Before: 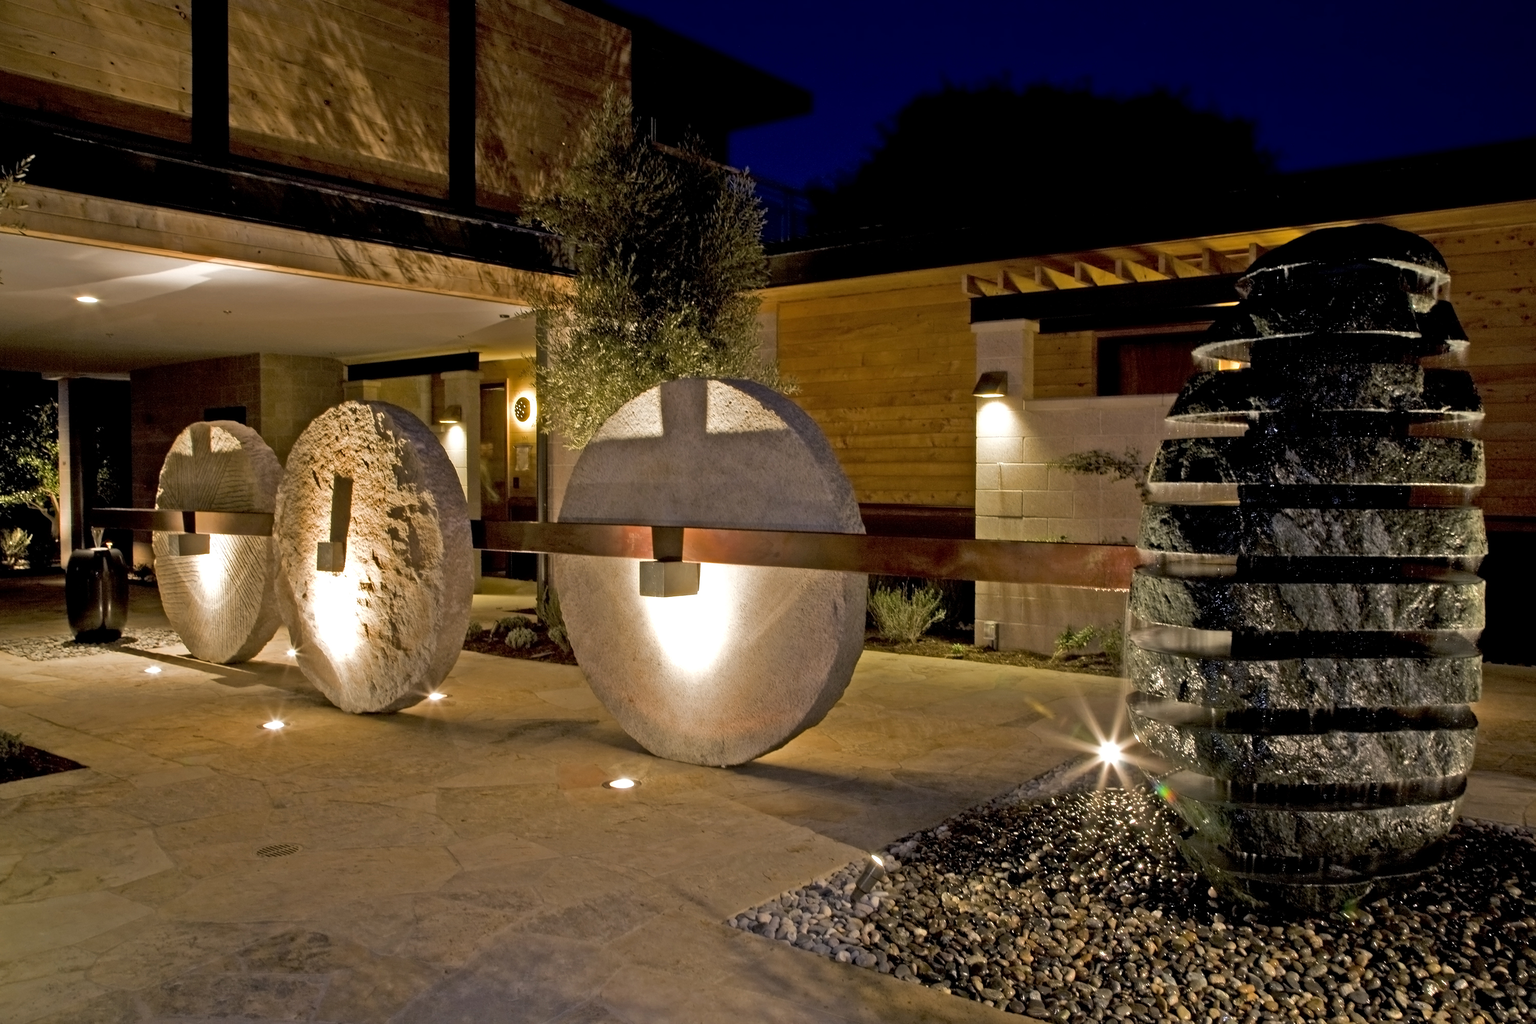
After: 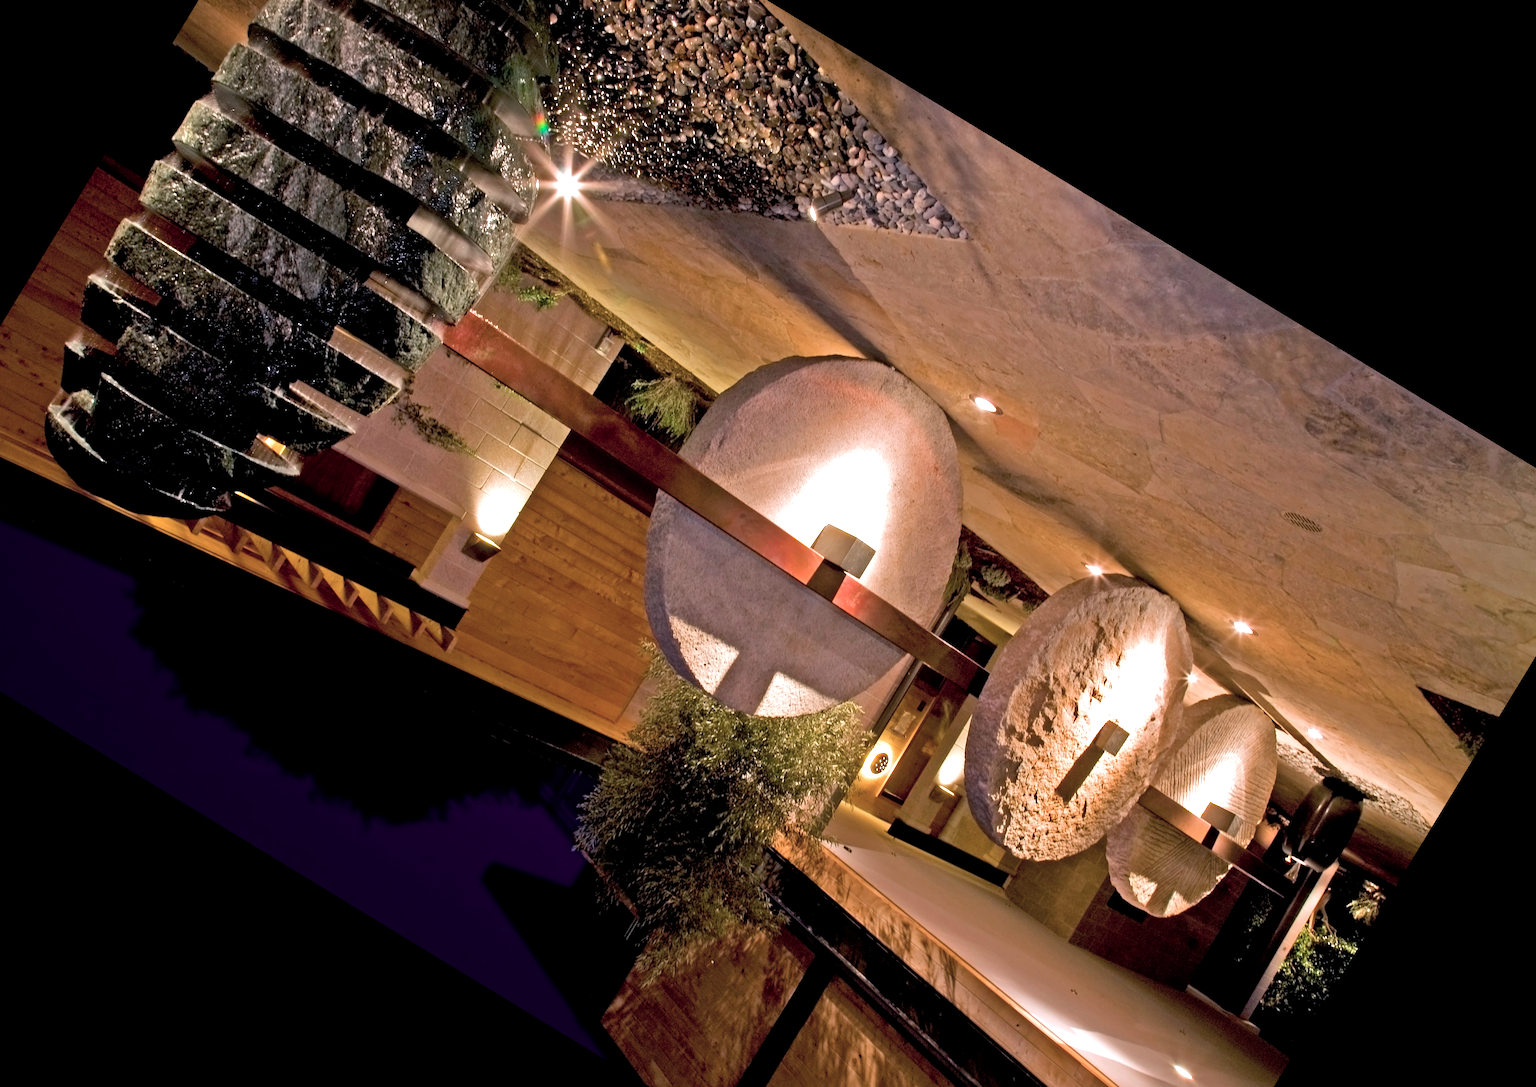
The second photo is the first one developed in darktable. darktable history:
exposure: exposure 0.507 EV, compensate highlight preservation false
color balance rgb: perceptual saturation grading › global saturation 25%, global vibrance 20%
color calibration: illuminant as shot in camera, x 0.358, y 0.373, temperature 4628.91 K
color contrast: blue-yellow contrast 0.62
crop and rotate: angle 148.68°, left 9.111%, top 15.603%, right 4.588%, bottom 17.041%
